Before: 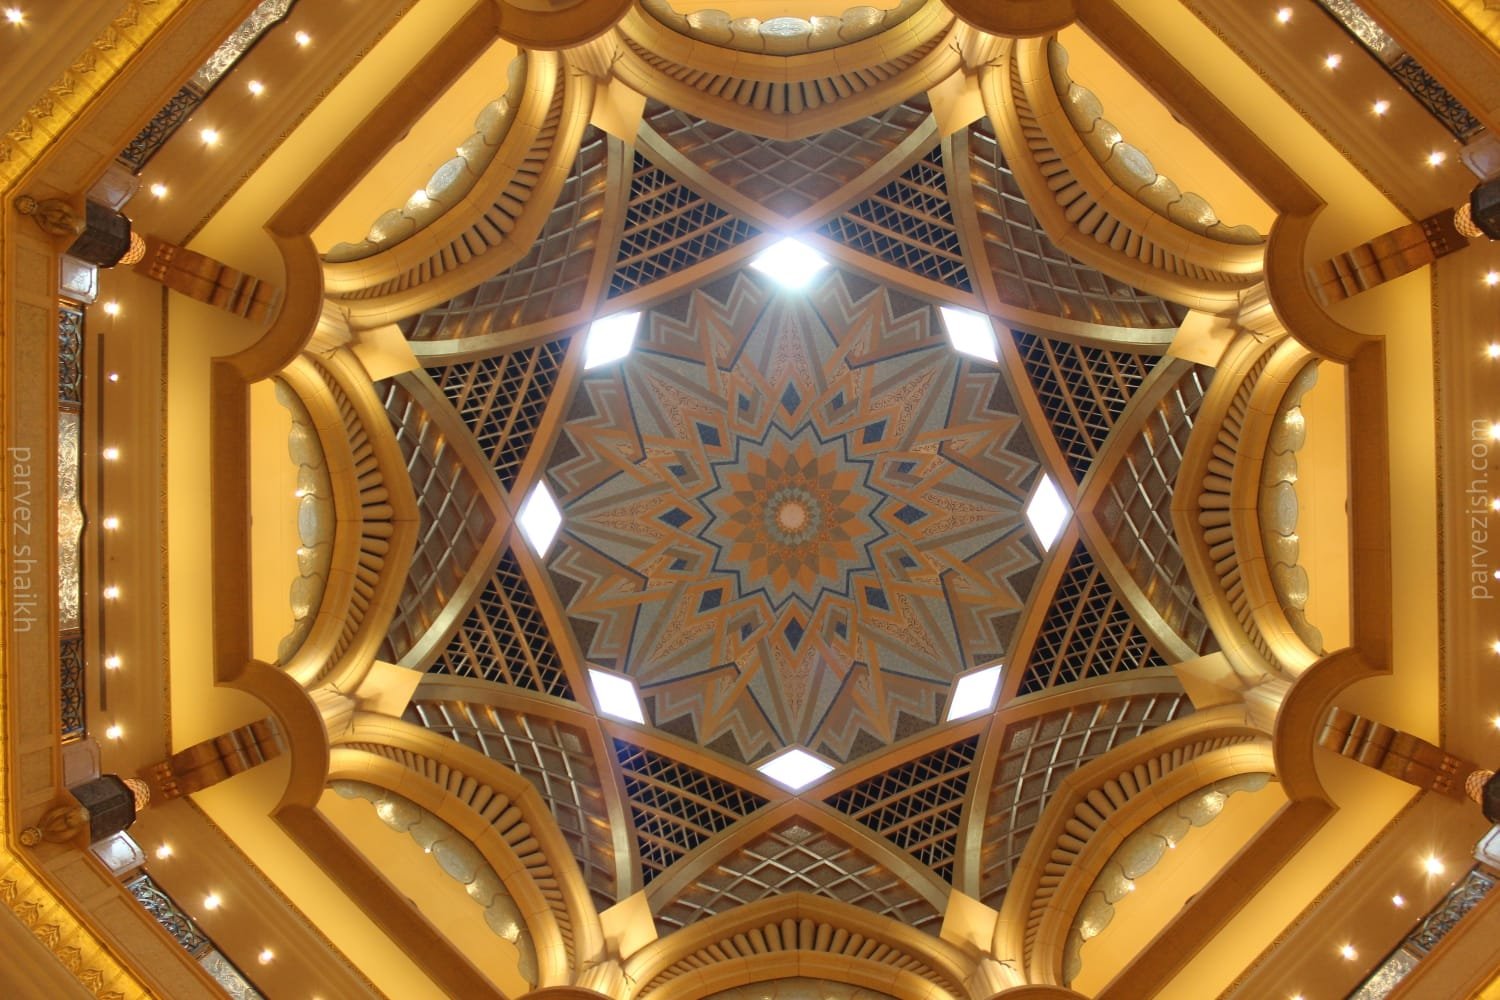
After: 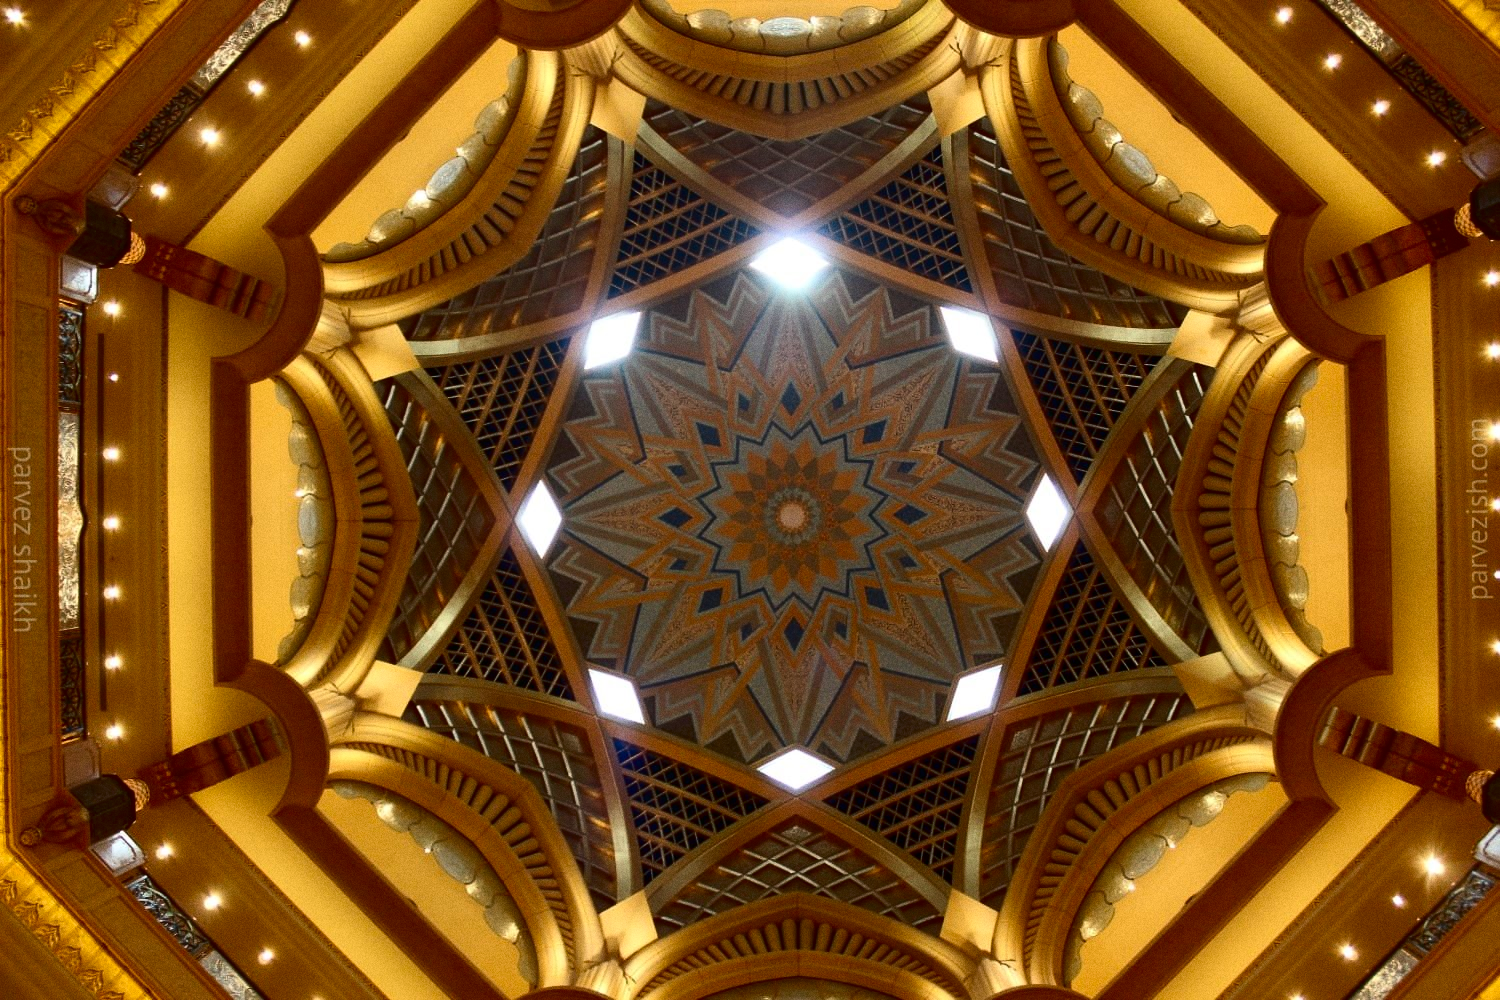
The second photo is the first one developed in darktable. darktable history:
contrast brightness saturation: contrast 0.19, brightness -0.24, saturation 0.11
grain: strength 26%
